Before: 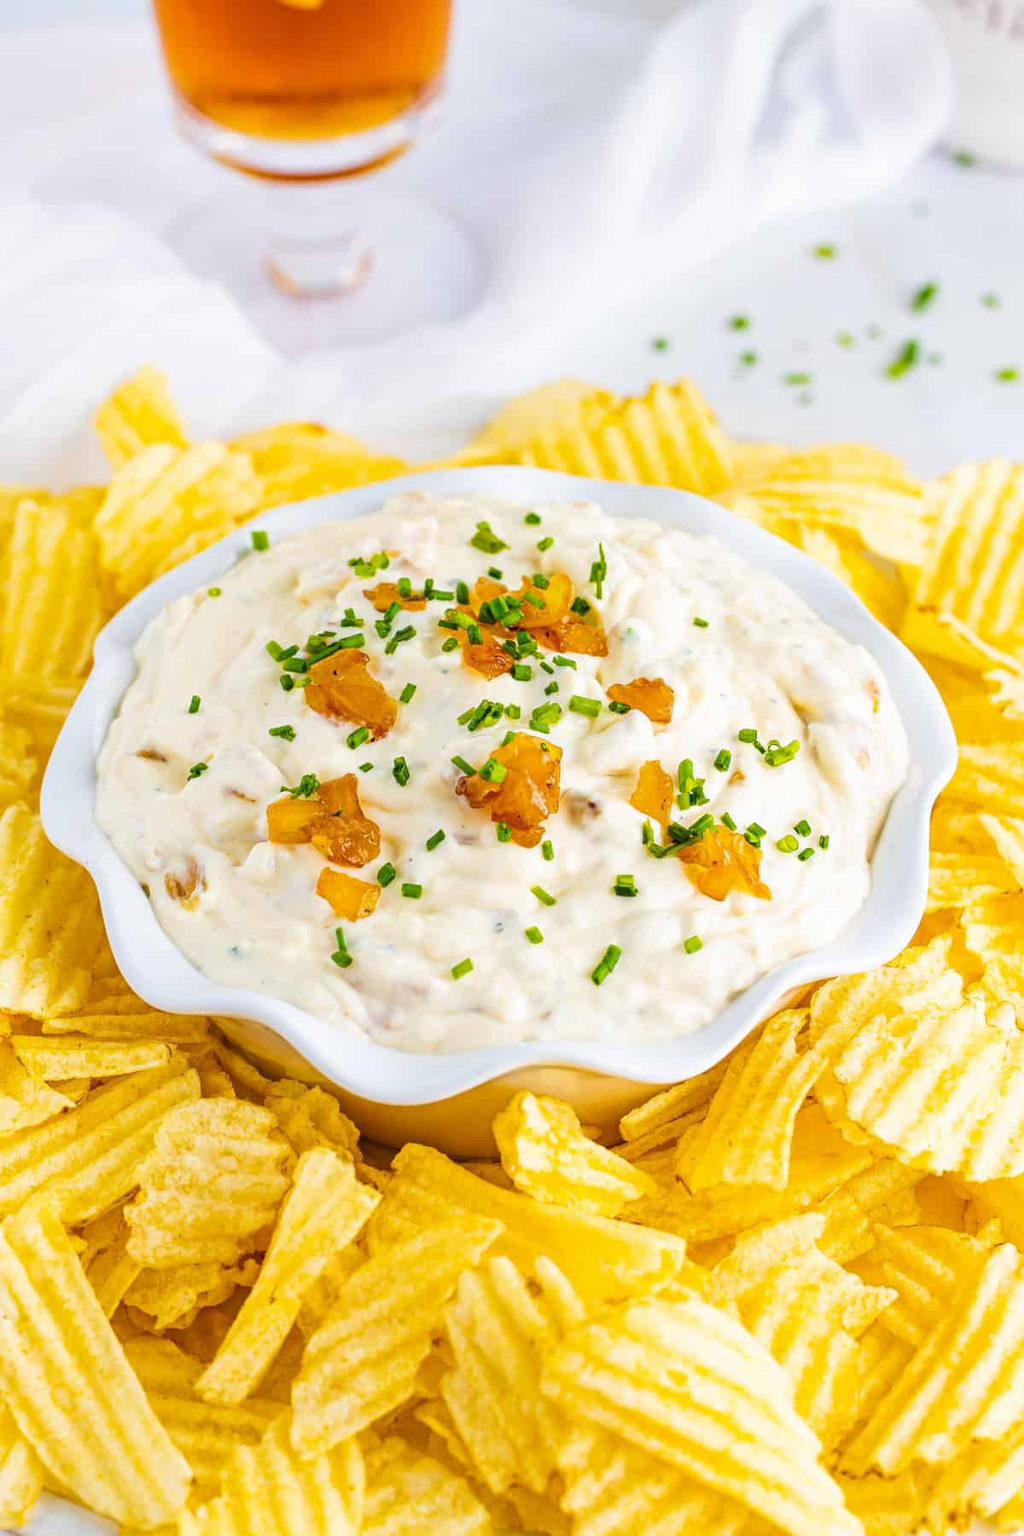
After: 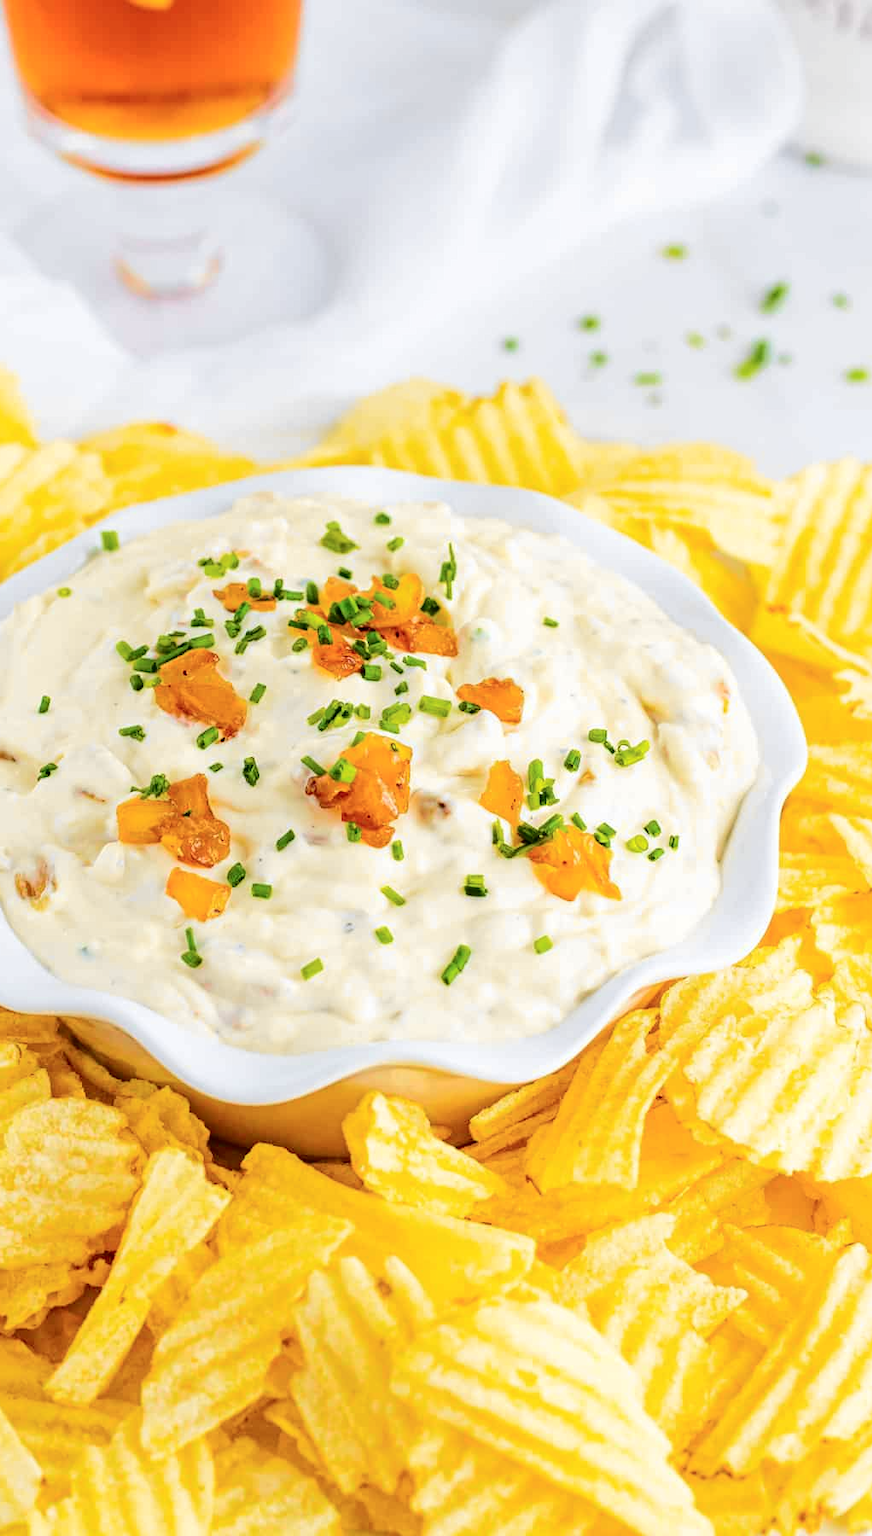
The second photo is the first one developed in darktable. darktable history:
tone curve: curves: ch0 [(0.003, 0) (0.066, 0.031) (0.16, 0.089) (0.269, 0.218) (0.395, 0.408) (0.517, 0.56) (0.684, 0.734) (0.791, 0.814) (1, 1)]; ch1 [(0, 0) (0.164, 0.115) (0.337, 0.332) (0.39, 0.398) (0.464, 0.461) (0.501, 0.5) (0.507, 0.5) (0.534, 0.532) (0.577, 0.59) (0.652, 0.681) (0.733, 0.764) (0.819, 0.823) (1, 1)]; ch2 [(0, 0) (0.337, 0.382) (0.464, 0.476) (0.501, 0.5) (0.527, 0.54) (0.551, 0.565) (0.628, 0.632) (0.689, 0.686) (1, 1)], color space Lab, independent channels
crop and rotate: left 14.735%
